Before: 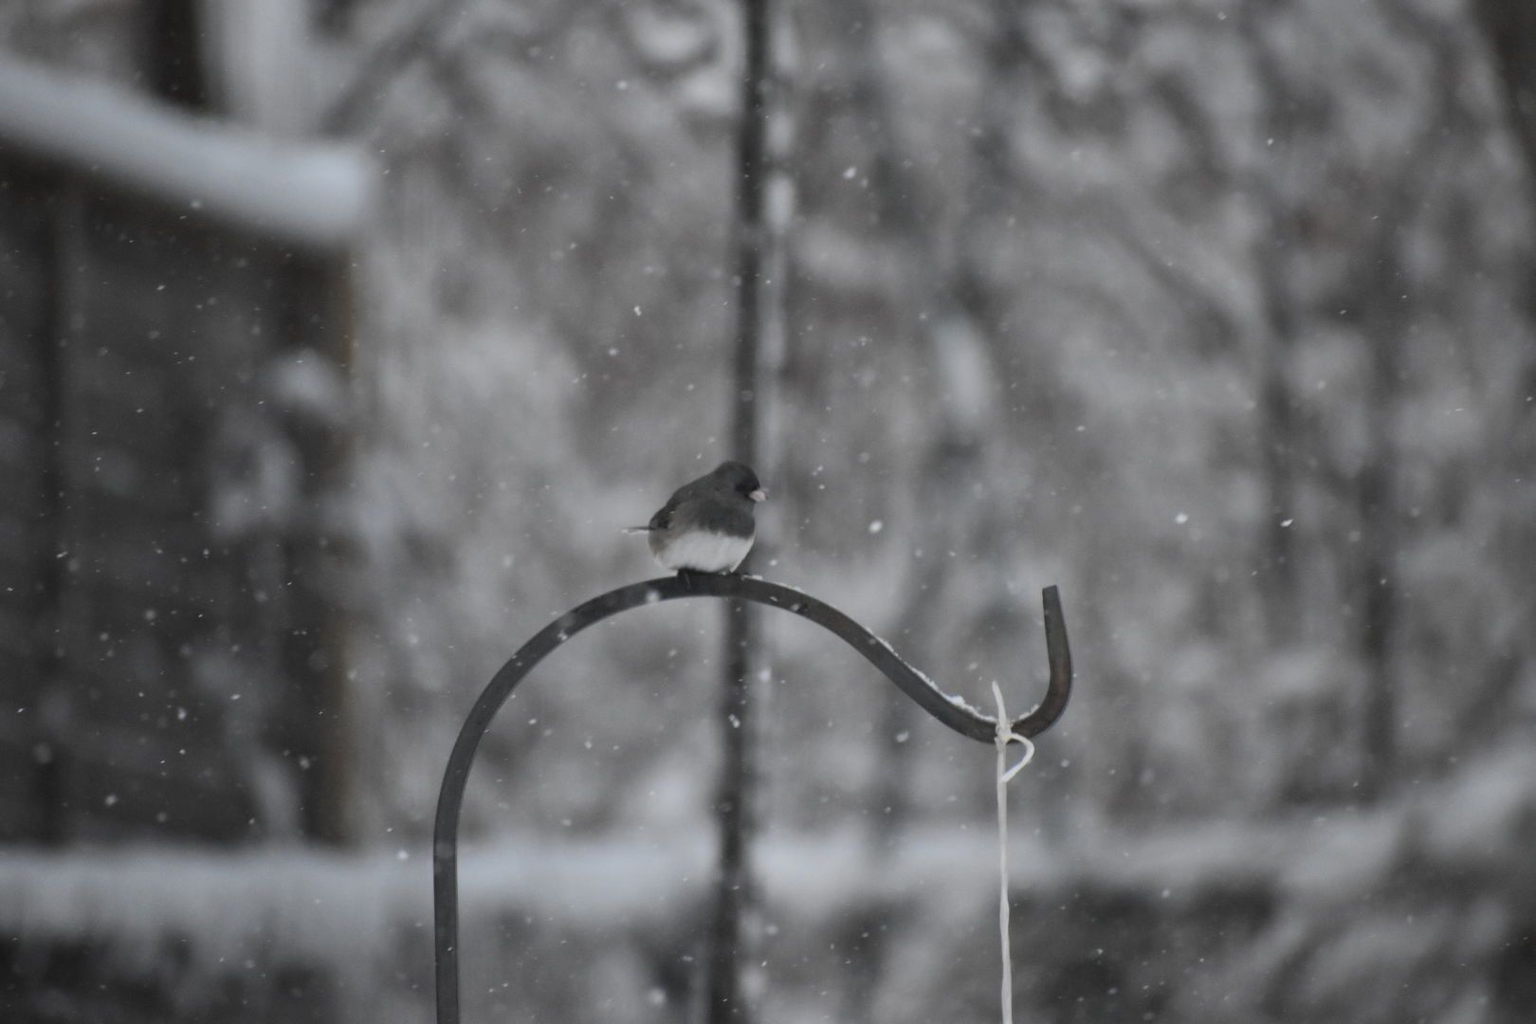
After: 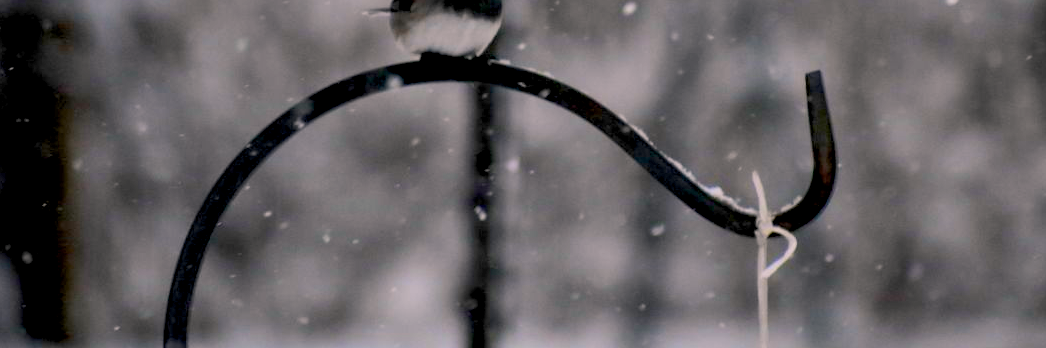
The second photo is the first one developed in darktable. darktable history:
color balance rgb: highlights gain › chroma 2.478%, highlights gain › hue 37.17°, perceptual saturation grading › global saturation 29.866%, perceptual brilliance grading › highlights 9.665%, perceptual brilliance grading › mid-tones 4.883%, global vibrance 40.255%
exposure: black level correction 0.045, exposure -0.235 EV, compensate highlight preservation false
crop: left 18.194%, top 50.702%, right 17.181%, bottom 16.922%
